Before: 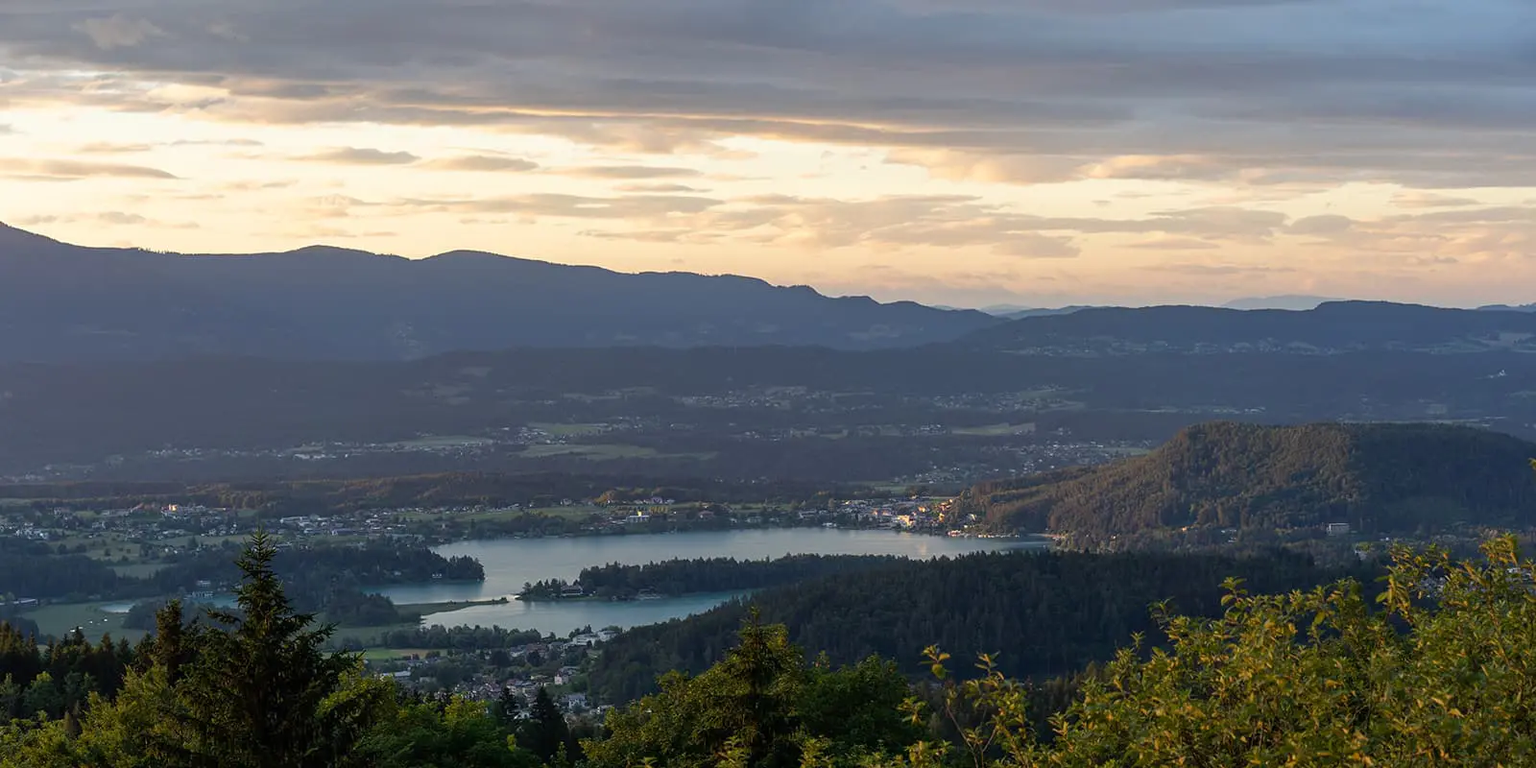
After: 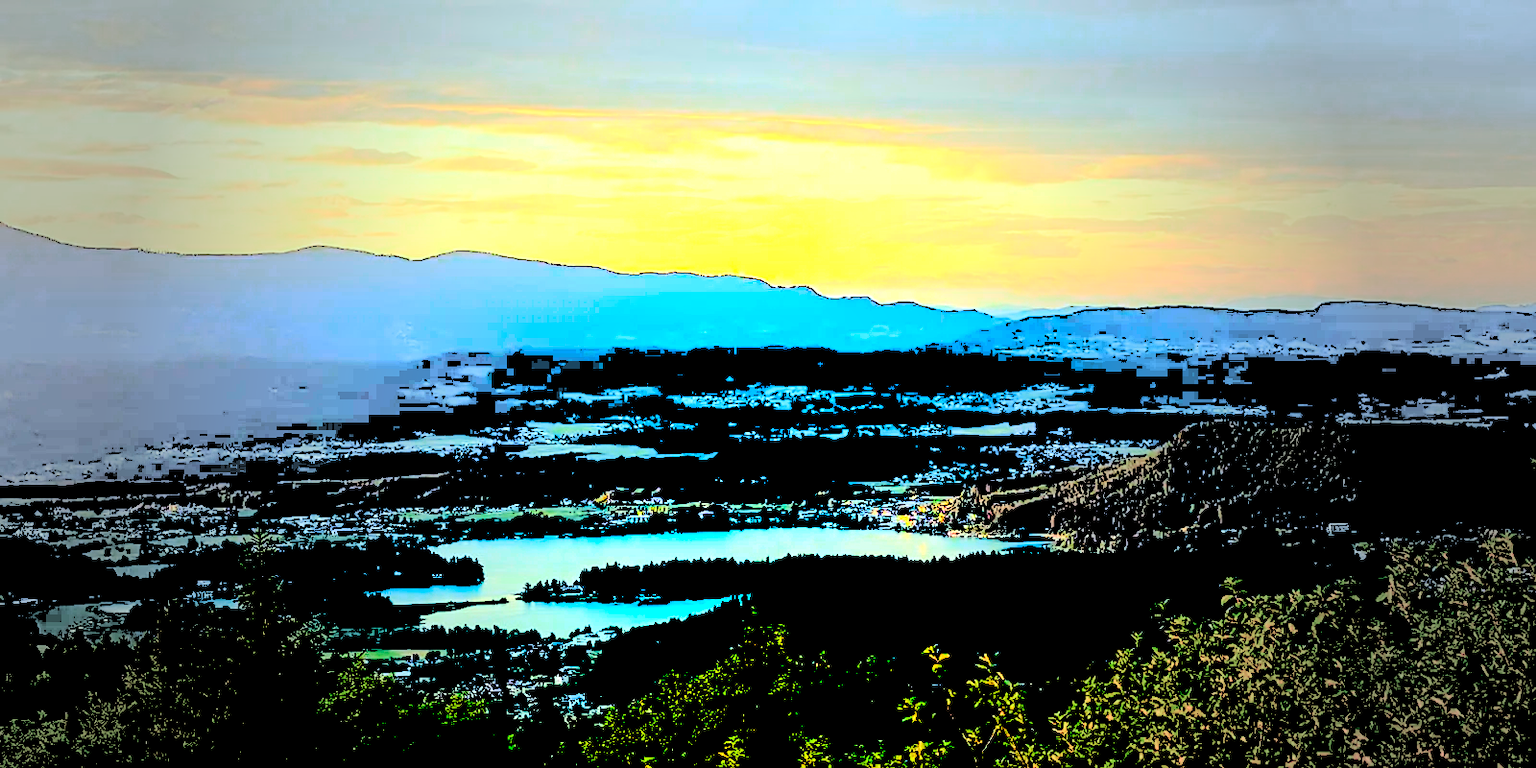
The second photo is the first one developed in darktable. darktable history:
vignetting: fall-off start 16.1%, fall-off radius 99.78%, brightness -0.622, saturation -0.67, center (-0.028, 0.236), width/height ratio 0.724
sharpen: radius 2.491, amount 0.337
exposure: black level correction 0.039, exposure 0.498 EV, compensate highlight preservation false
color correction: highlights a* -10.99, highlights b* 9.95, saturation 1.72
base curve: curves: ch0 [(0, 0) (0.595, 0.418) (1, 1)], preserve colors none
levels: levels [0.246, 0.256, 0.506]
